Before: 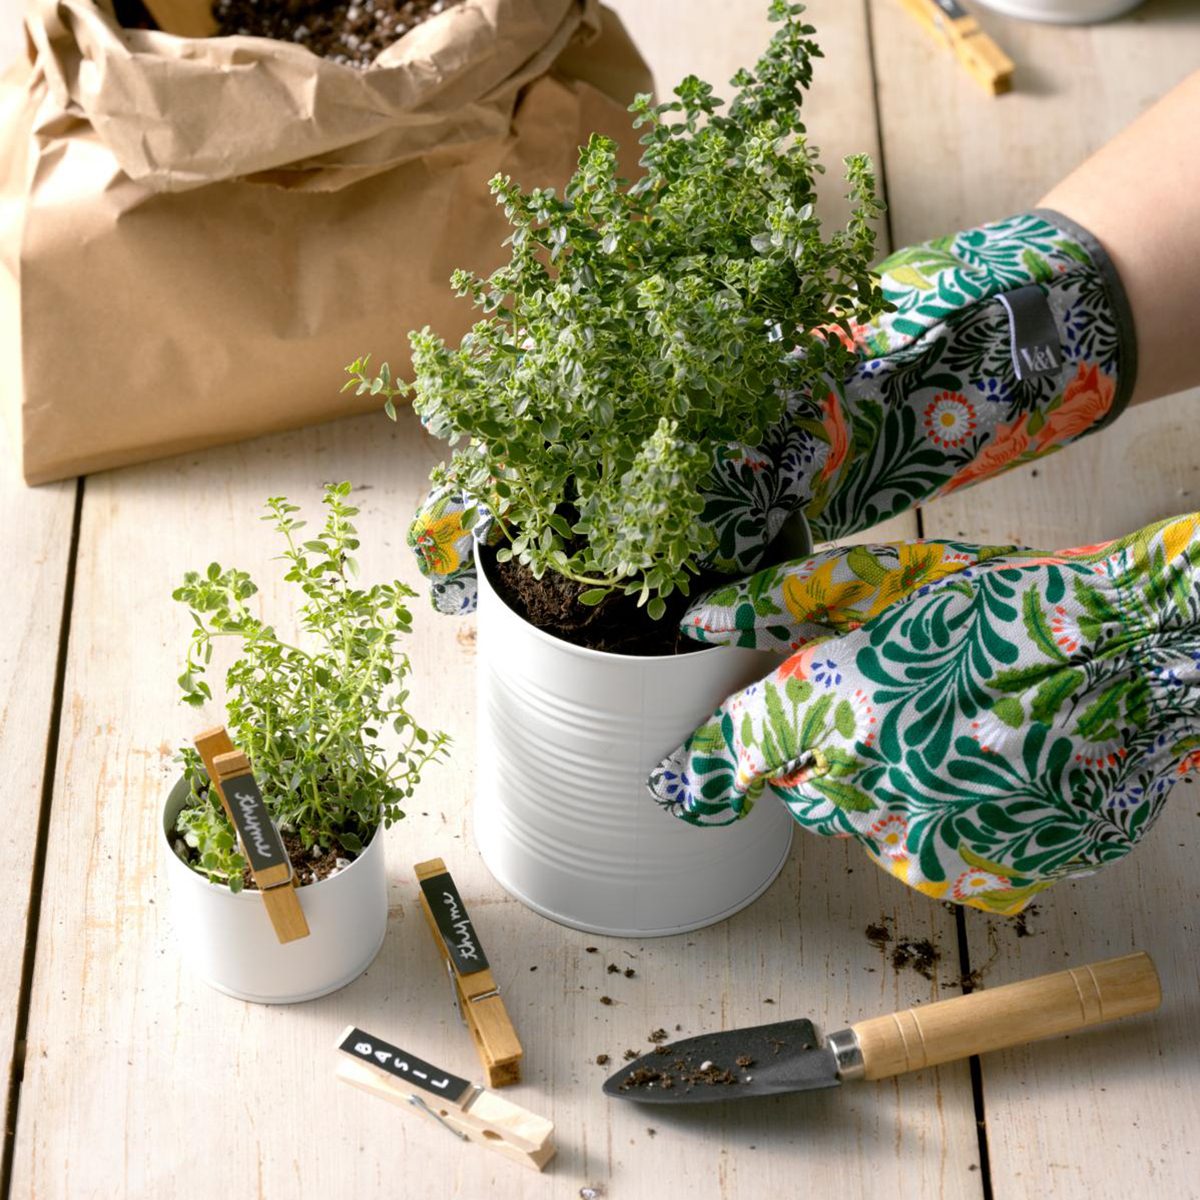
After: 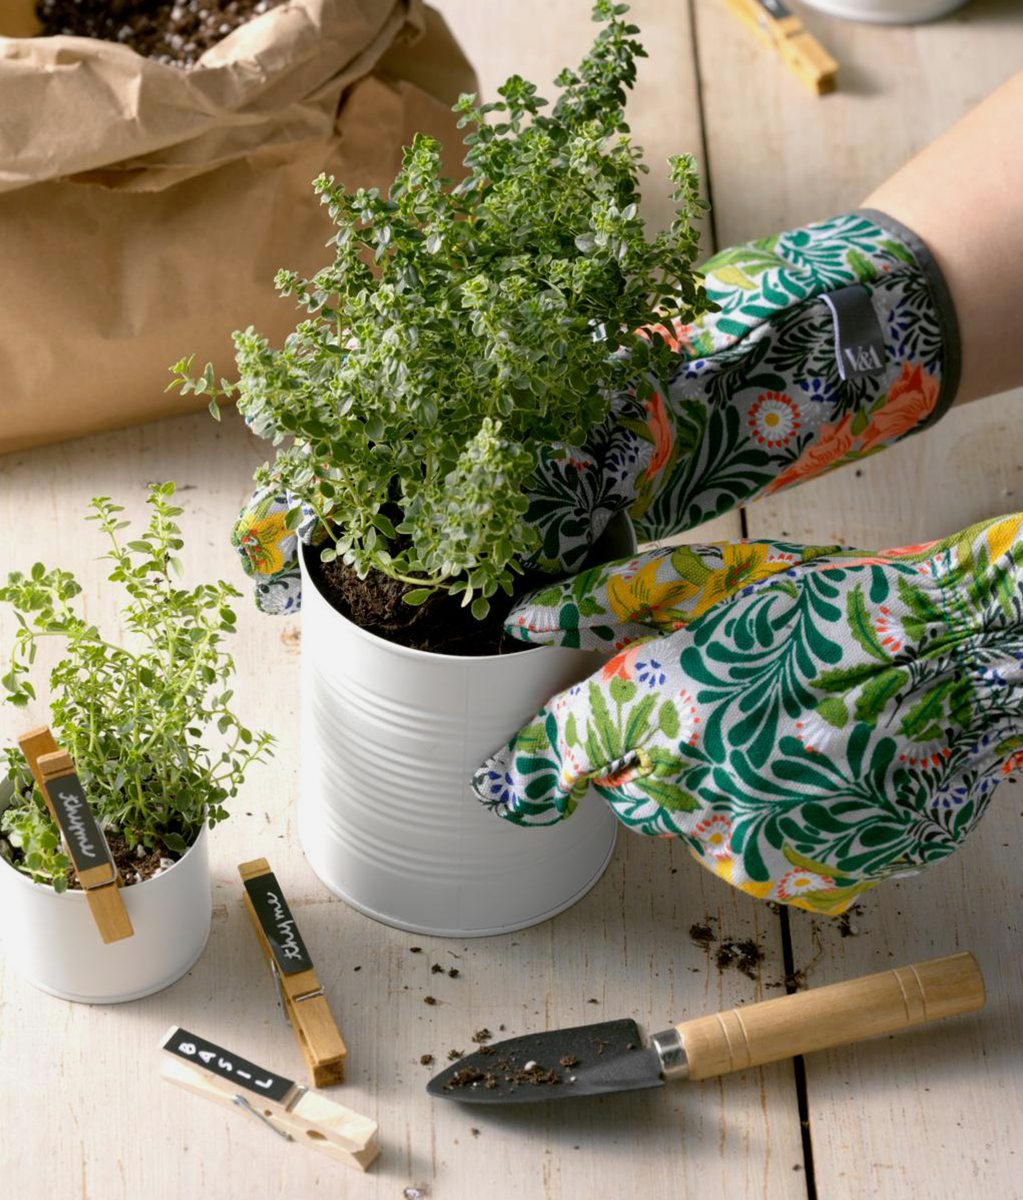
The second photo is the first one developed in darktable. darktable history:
crop and rotate: left 14.741%
exposure: exposure -0.156 EV, compensate exposure bias true, compensate highlight preservation false
